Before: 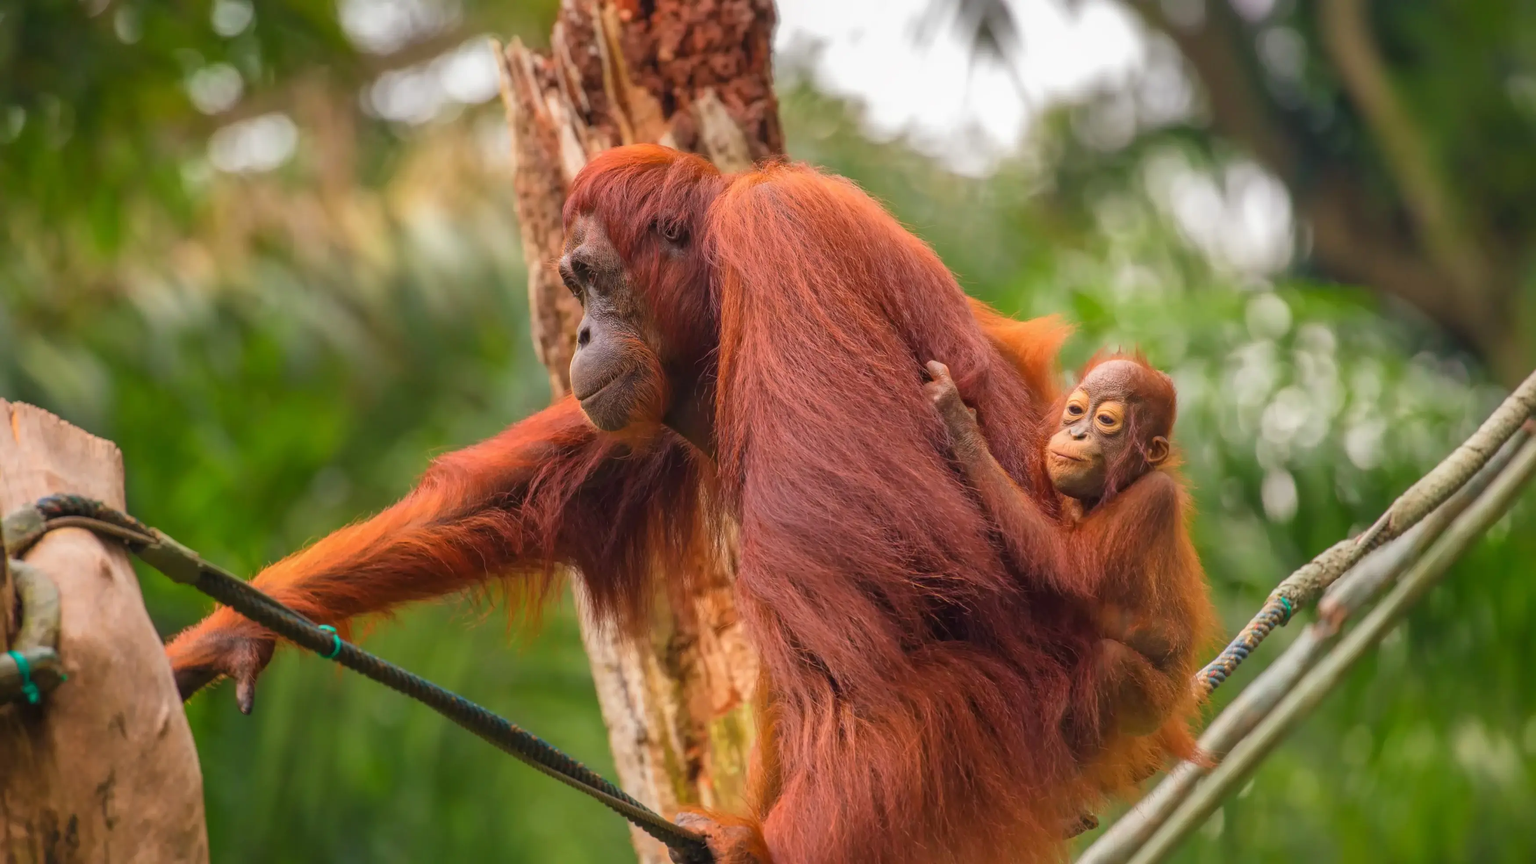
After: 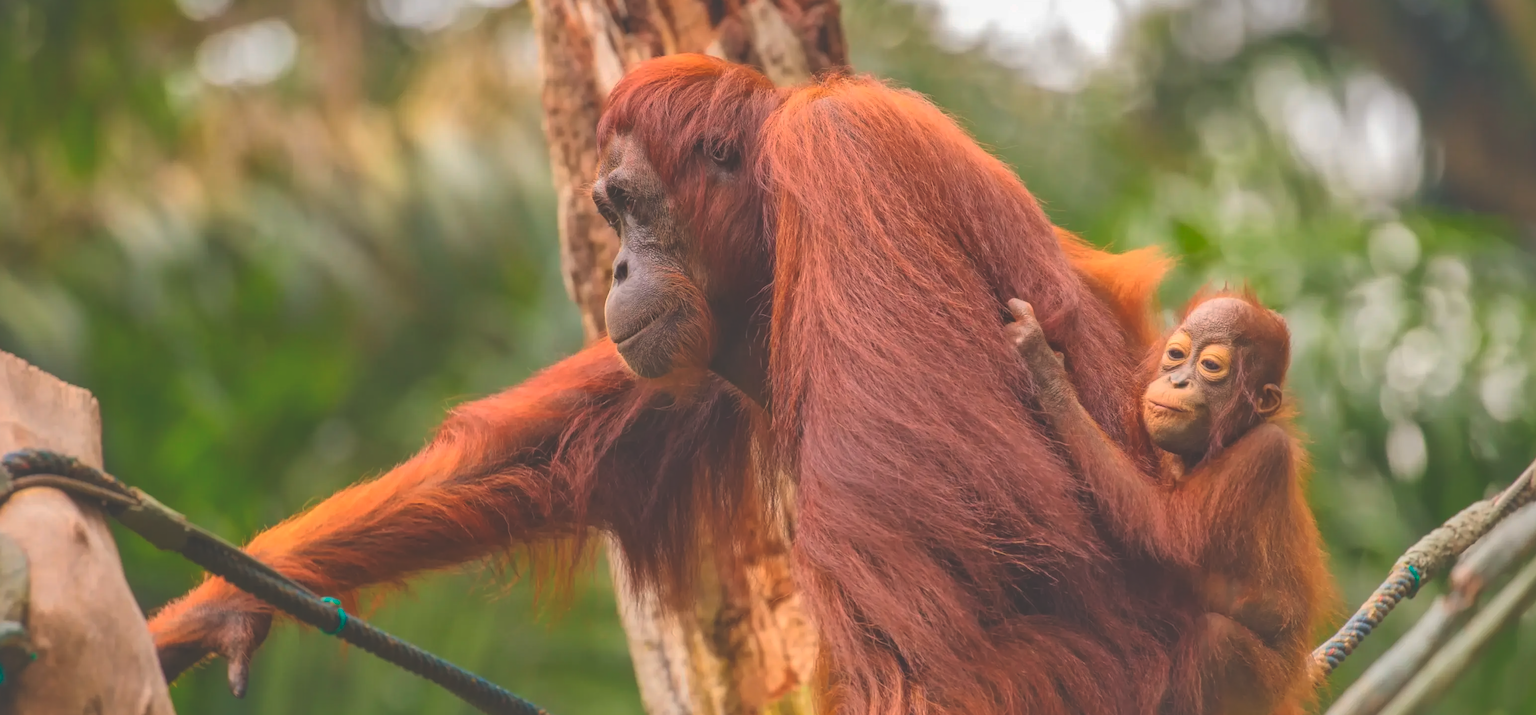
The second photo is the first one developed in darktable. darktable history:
crop and rotate: left 2.274%, top 11.229%, right 9.204%, bottom 15.366%
shadows and highlights: on, module defaults
exposure: black level correction -0.028, compensate highlight preservation false
